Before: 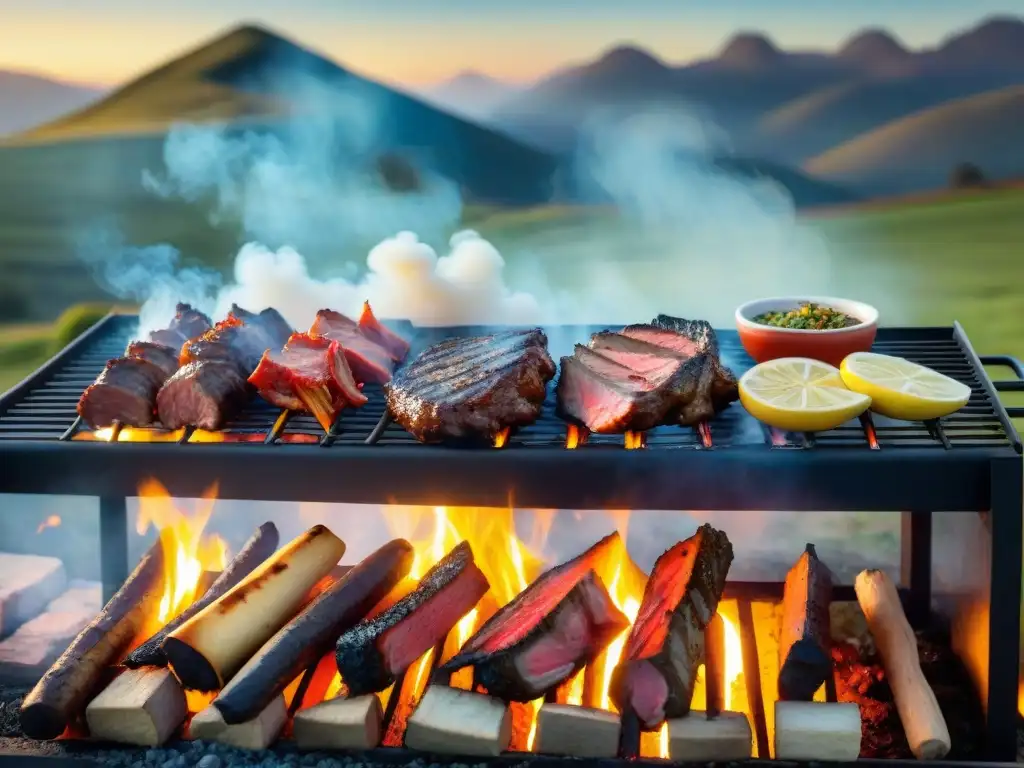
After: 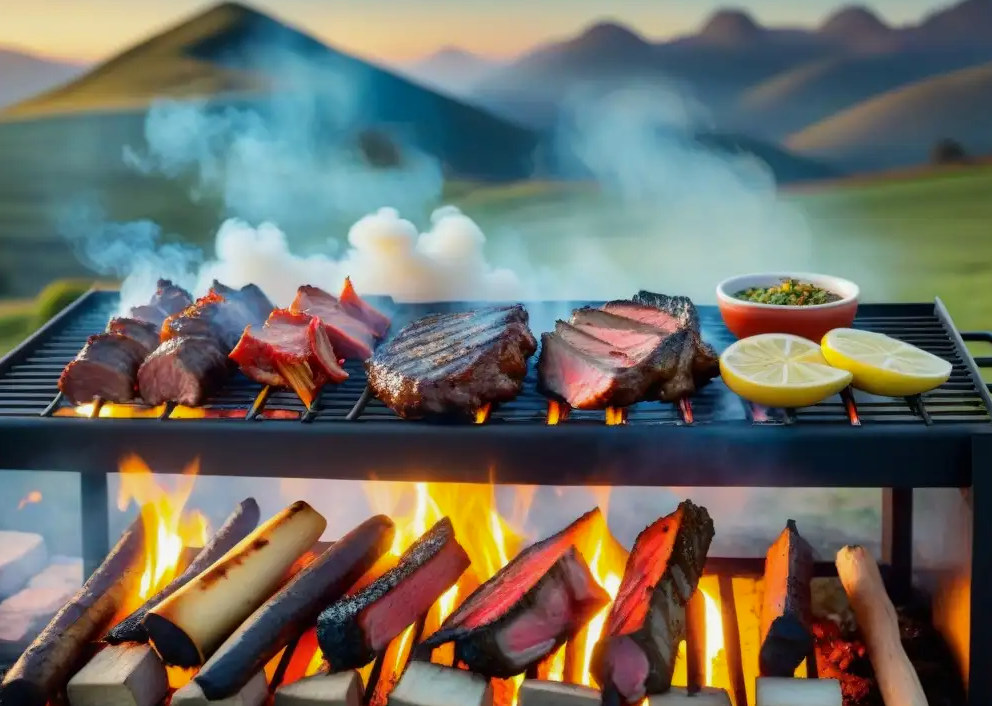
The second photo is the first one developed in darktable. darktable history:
shadows and highlights: shadows -20.03, white point adjustment -1.92, highlights -35.1
crop: left 1.859%, top 3.167%, right 1.189%, bottom 4.89%
